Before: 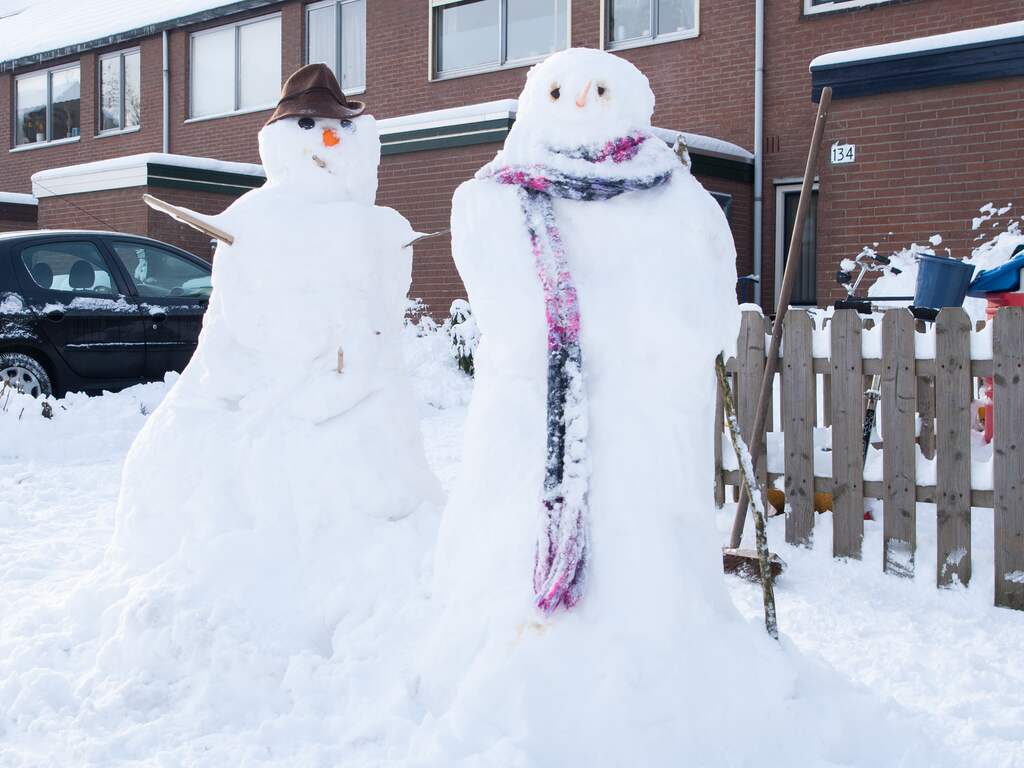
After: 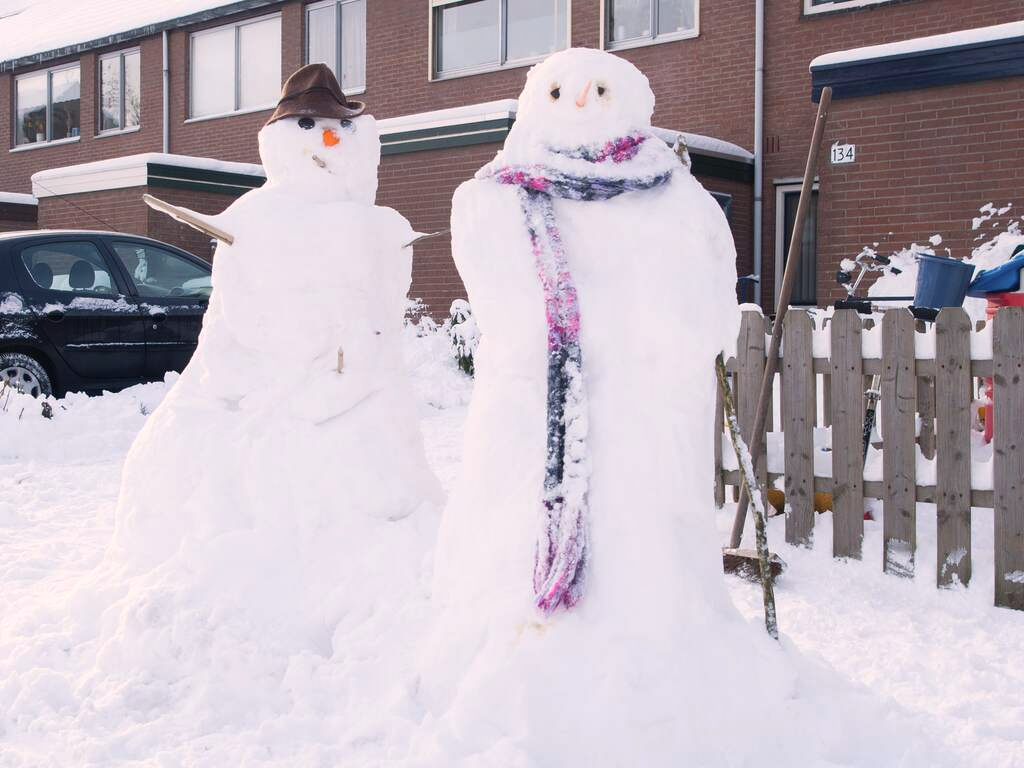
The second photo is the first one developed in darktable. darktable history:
contrast equalizer: octaves 7, y [[0.6 ×6], [0.55 ×6], [0 ×6], [0 ×6], [0 ×6]], mix -0.2
color correction: highlights a* 5.81, highlights b* 4.84
